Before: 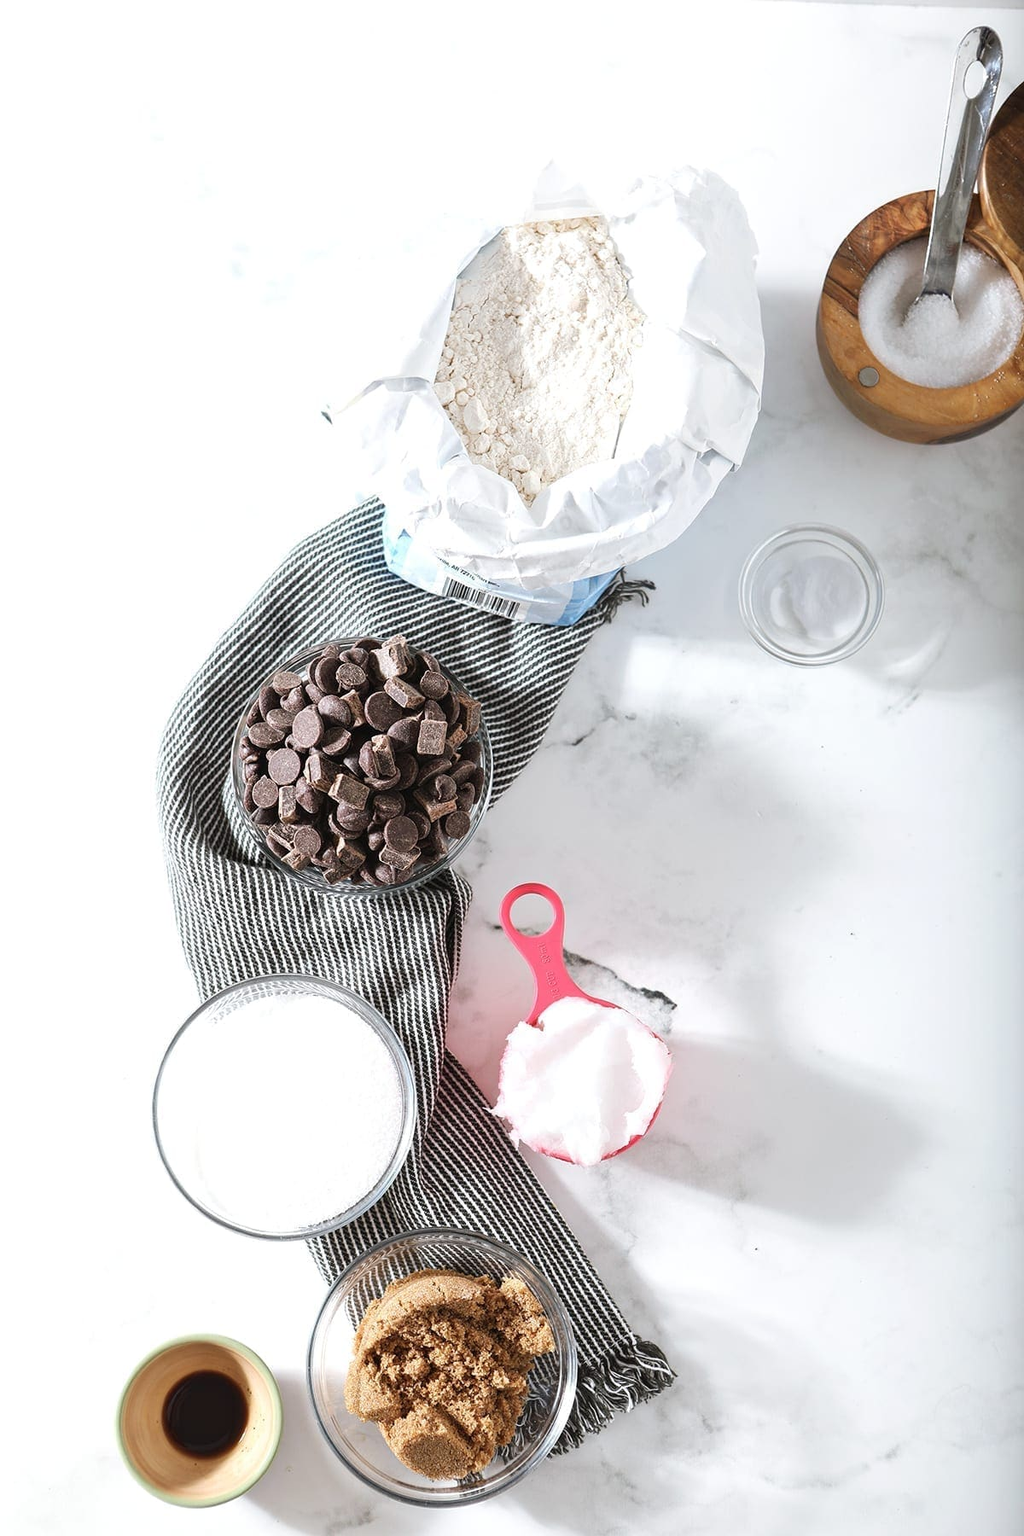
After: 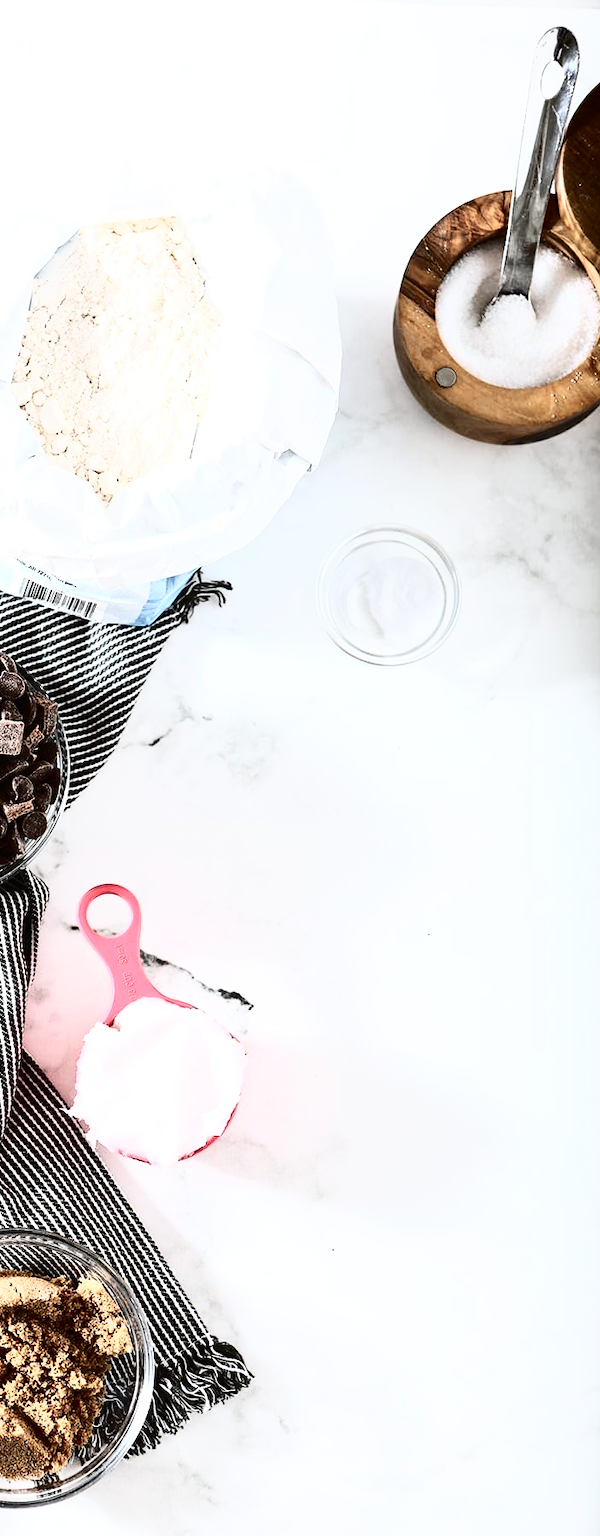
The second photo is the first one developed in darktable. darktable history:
crop: left 41.342%
tone curve: curves: ch0 [(0, 0) (0.003, 0.004) (0.011, 0.006) (0.025, 0.008) (0.044, 0.012) (0.069, 0.017) (0.1, 0.021) (0.136, 0.029) (0.177, 0.043) (0.224, 0.062) (0.277, 0.108) (0.335, 0.166) (0.399, 0.301) (0.468, 0.467) (0.543, 0.64) (0.623, 0.803) (0.709, 0.908) (0.801, 0.969) (0.898, 0.988) (1, 1)], color space Lab, independent channels, preserve colors none
